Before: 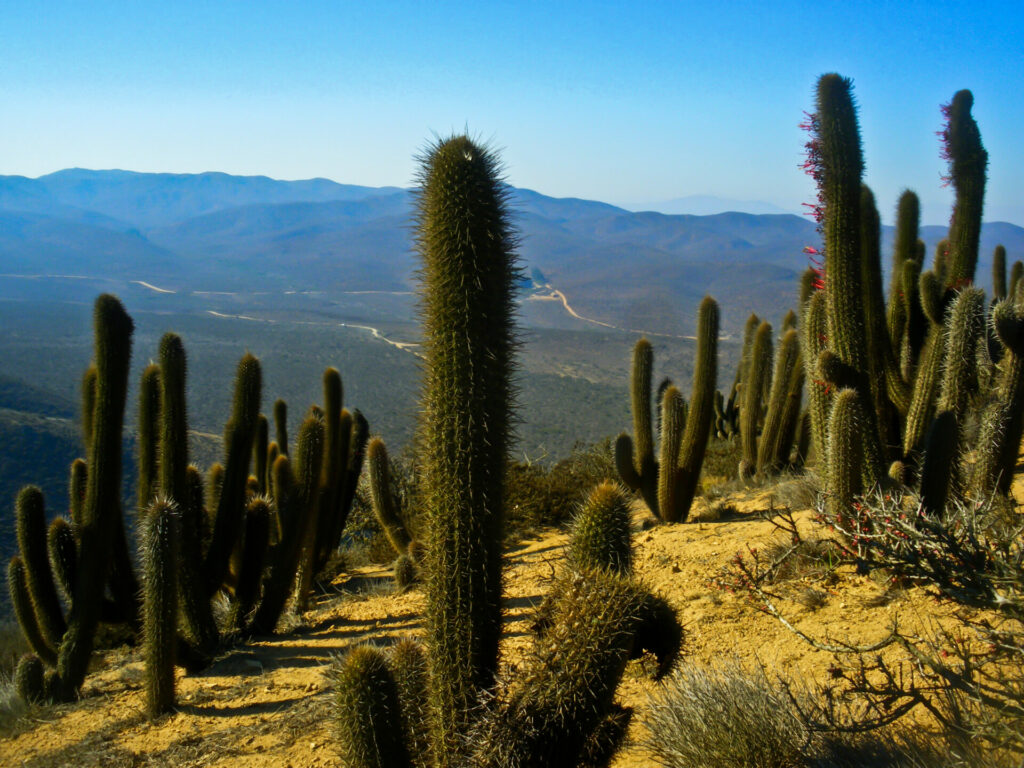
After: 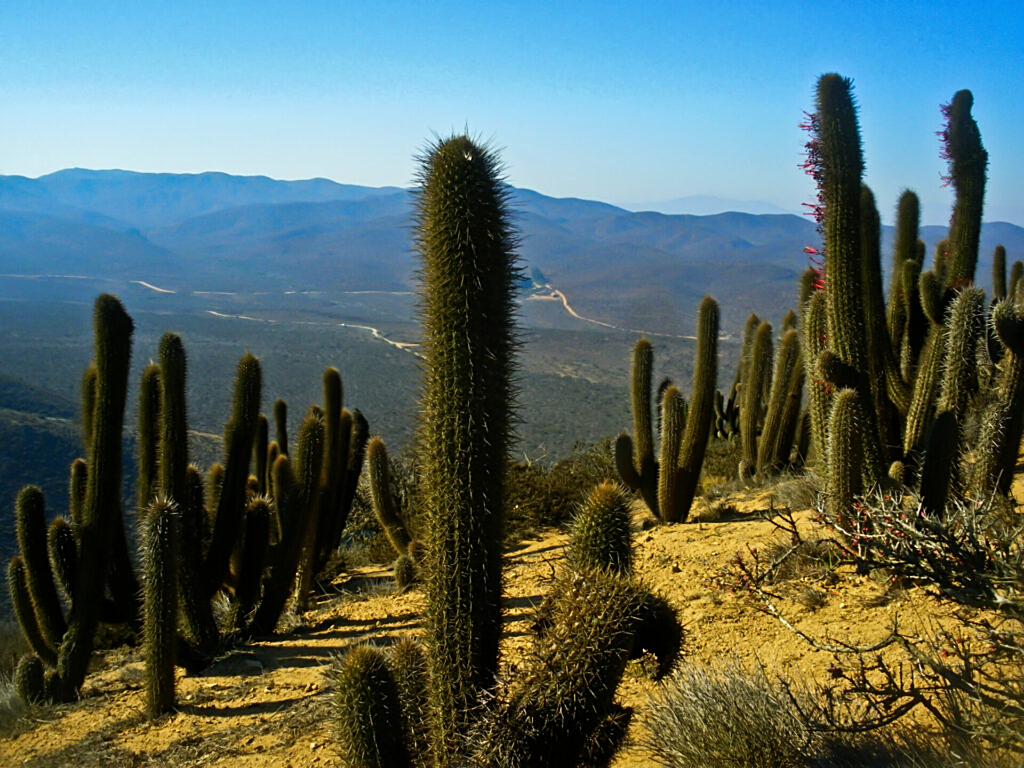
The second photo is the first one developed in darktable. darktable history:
sharpen: radius 1.967
color balance rgb: on, module defaults
levels: levels [0, 0.51, 1]
